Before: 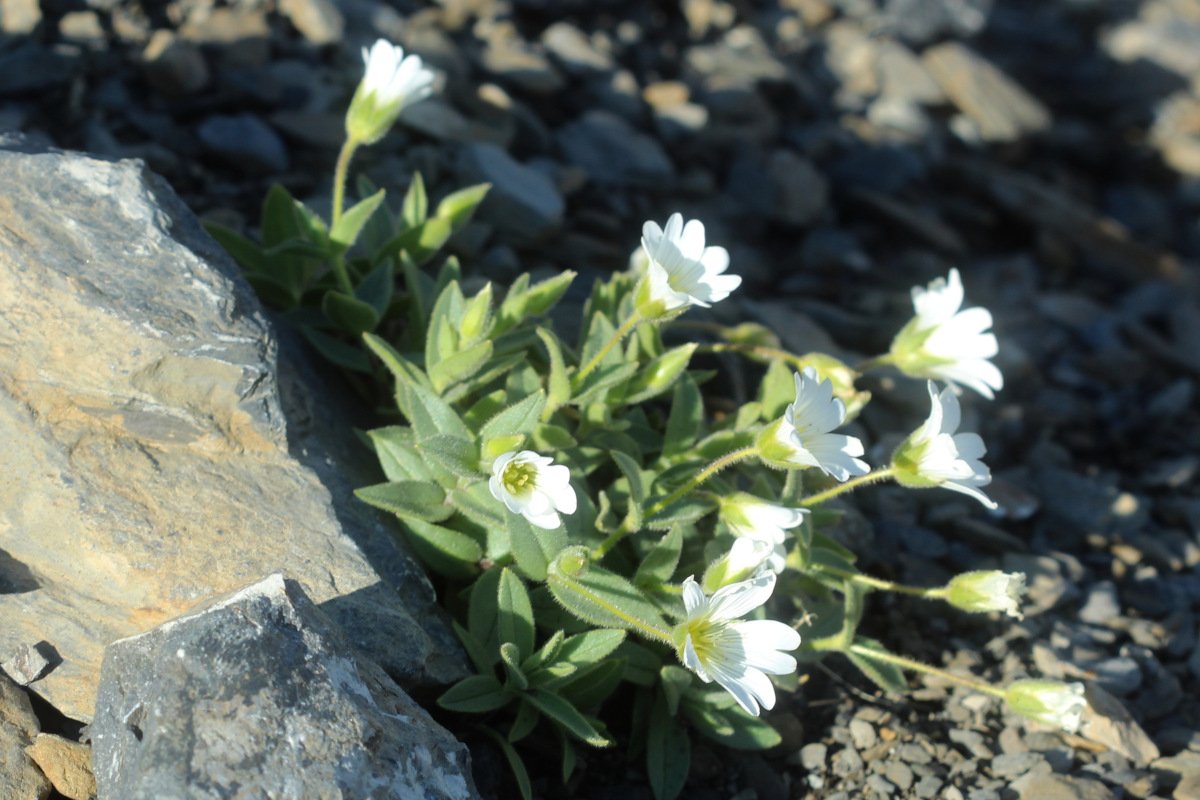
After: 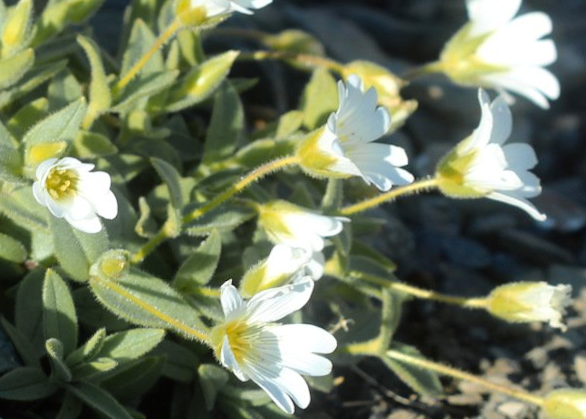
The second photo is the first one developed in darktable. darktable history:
rotate and perspective: rotation 0.062°, lens shift (vertical) 0.115, lens shift (horizontal) -0.133, crop left 0.047, crop right 0.94, crop top 0.061, crop bottom 0.94
contrast brightness saturation: contrast 0.08, saturation 0.02
crop: left 34.479%, top 38.822%, right 13.718%, bottom 5.172%
color zones: curves: ch1 [(0.309, 0.524) (0.41, 0.329) (0.508, 0.509)]; ch2 [(0.25, 0.457) (0.75, 0.5)]
